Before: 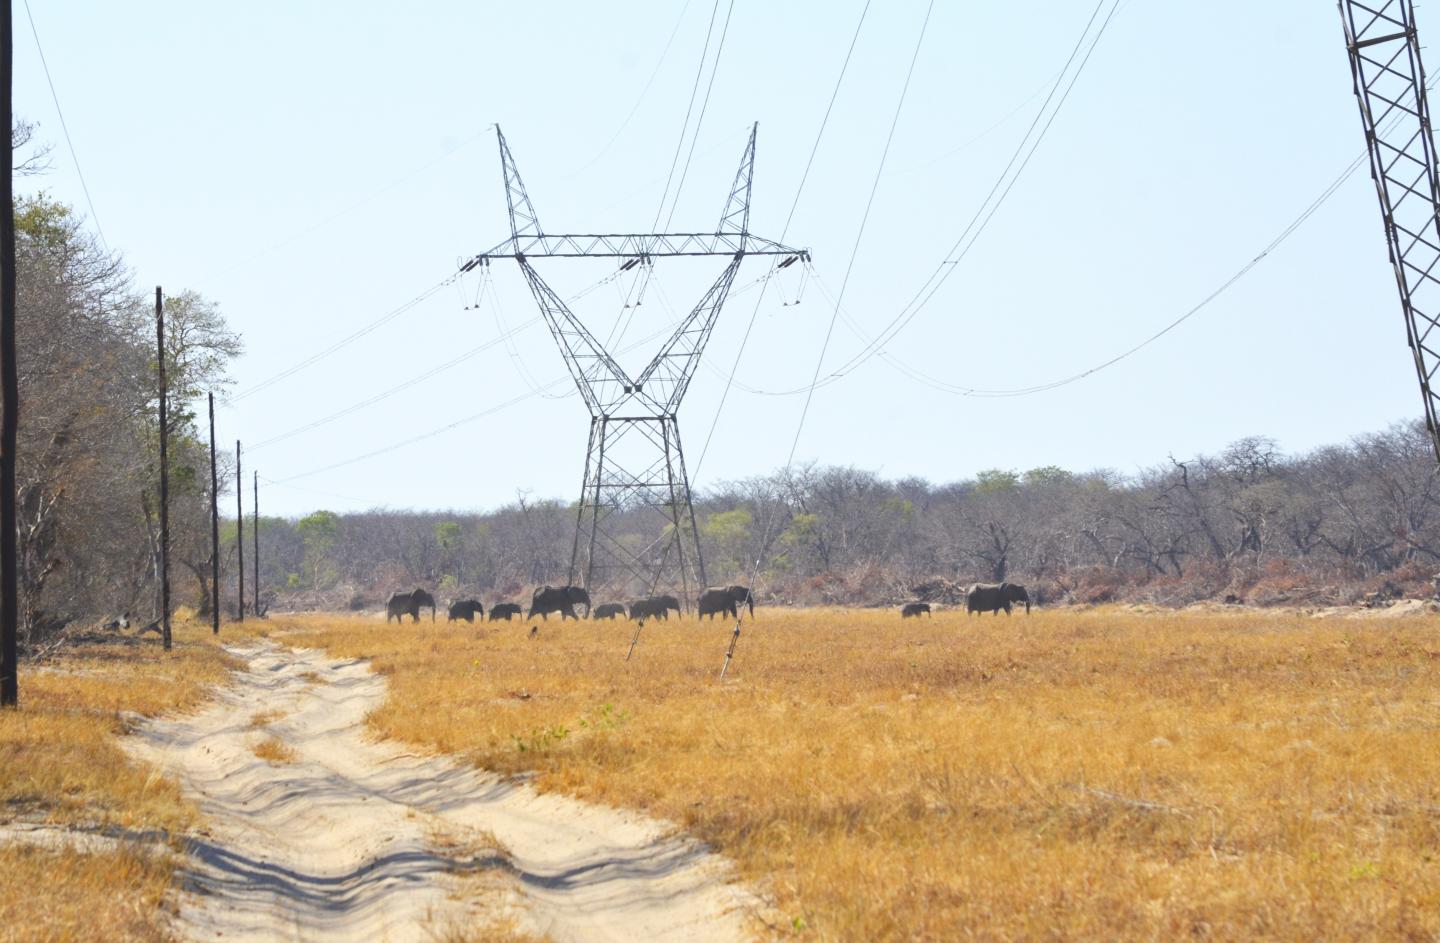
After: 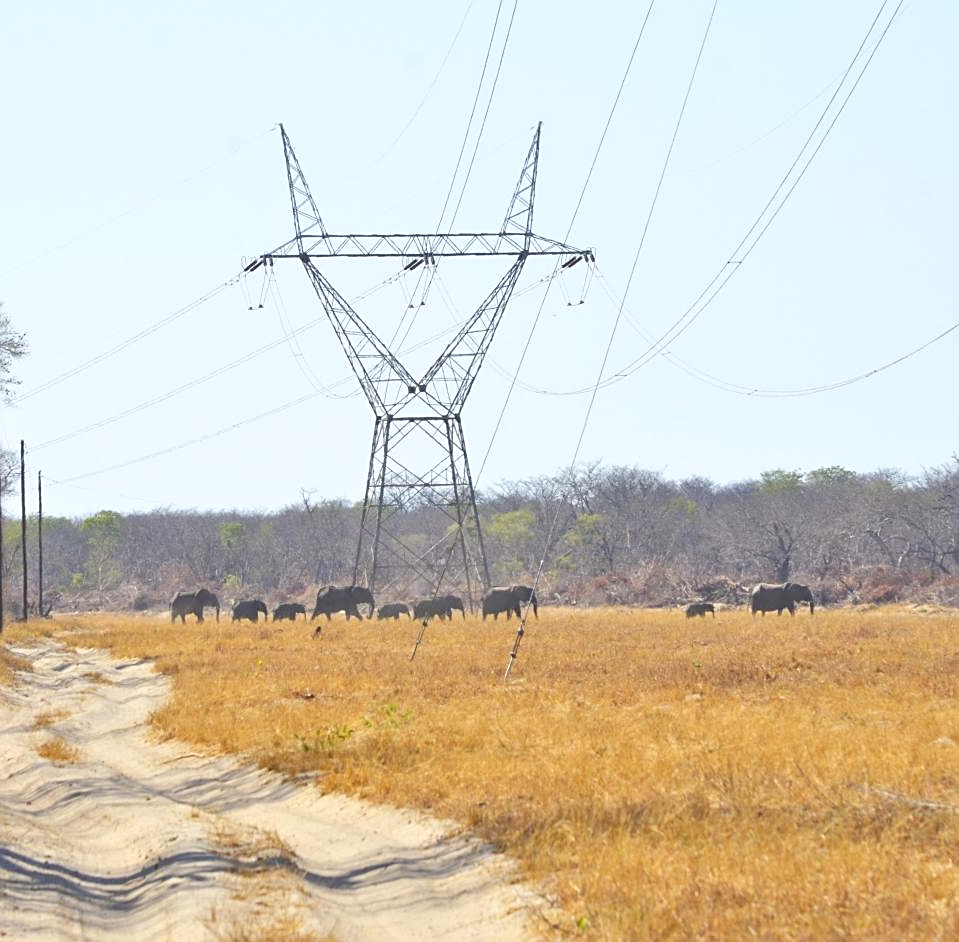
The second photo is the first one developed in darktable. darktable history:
tone equalizer: -8 EV 0.001 EV, -7 EV -0.004 EV, -6 EV 0.009 EV, -5 EV 0.032 EV, -4 EV 0.276 EV, -3 EV 0.644 EV, -2 EV 0.584 EV, -1 EV 0.187 EV, +0 EV 0.024 EV
crop and rotate: left 15.055%, right 18.278%
sharpen: on, module defaults
